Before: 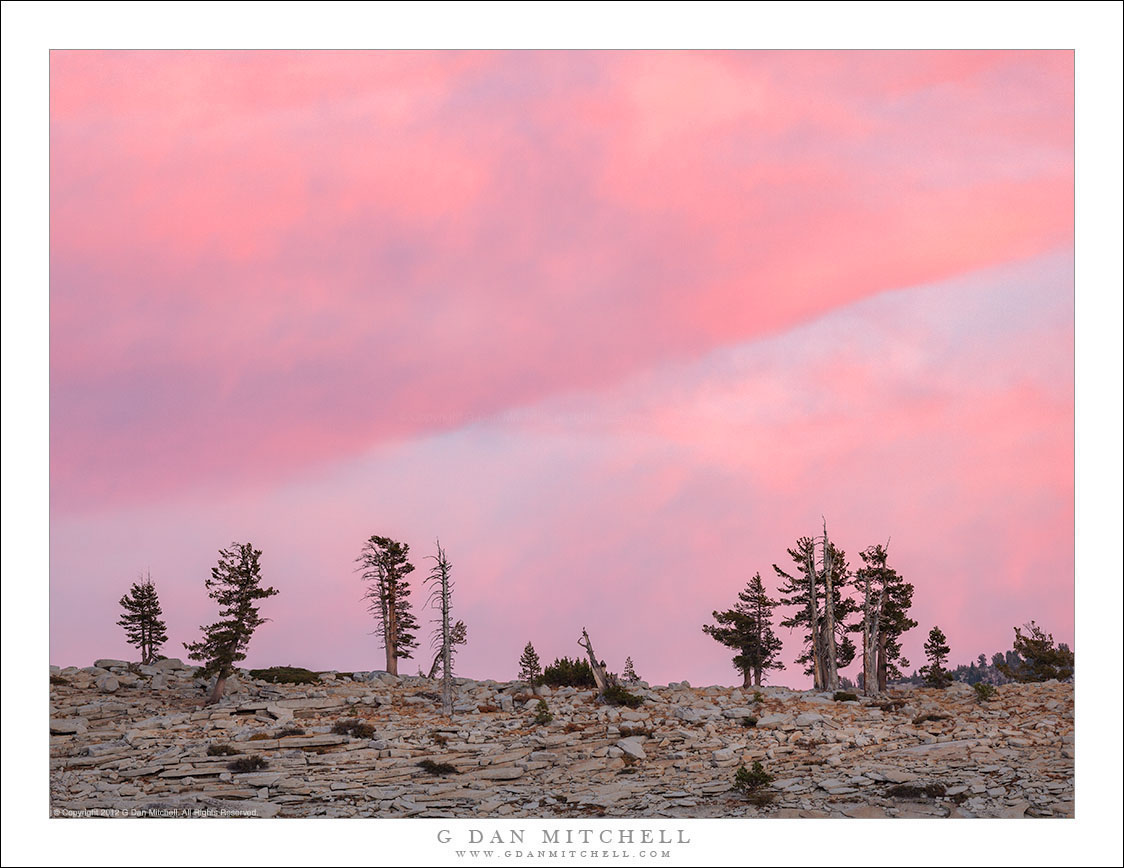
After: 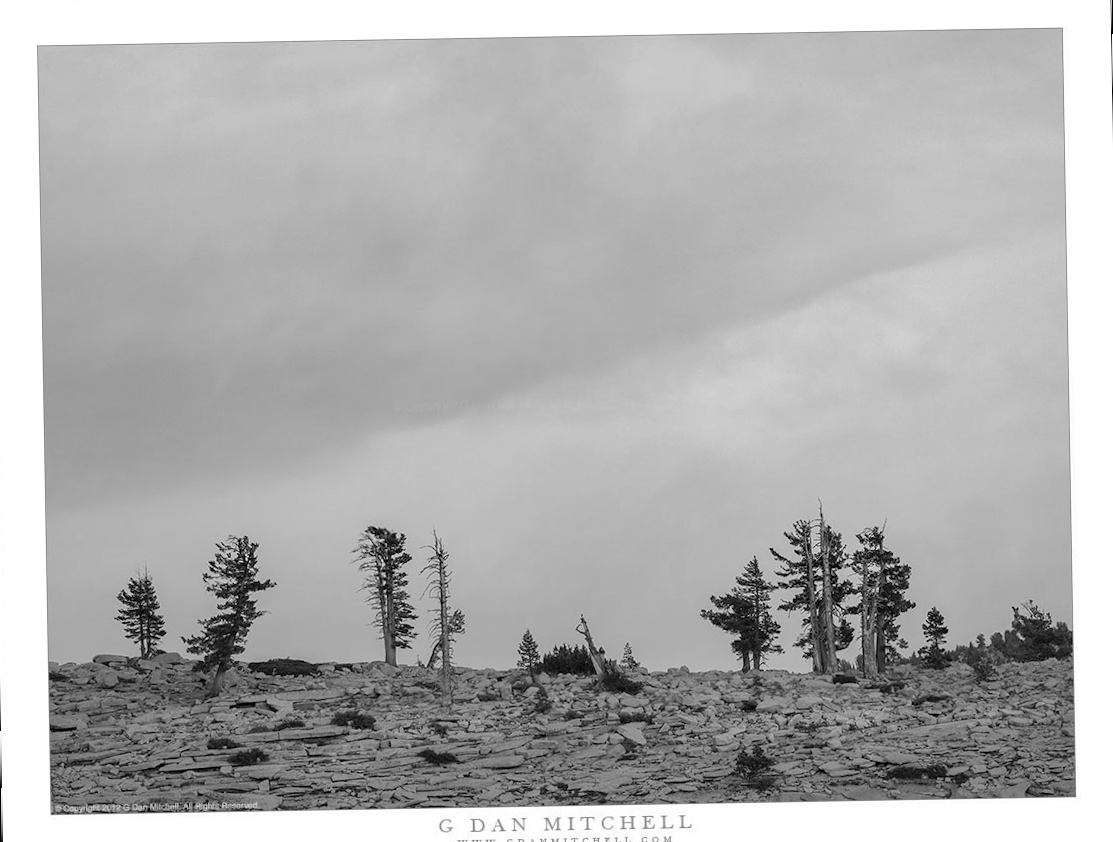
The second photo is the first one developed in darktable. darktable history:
color balance rgb: linear chroma grading › global chroma 15%, perceptual saturation grading › global saturation 30%
rotate and perspective: rotation -1°, crop left 0.011, crop right 0.989, crop top 0.025, crop bottom 0.975
color contrast: green-magenta contrast 0, blue-yellow contrast 0
